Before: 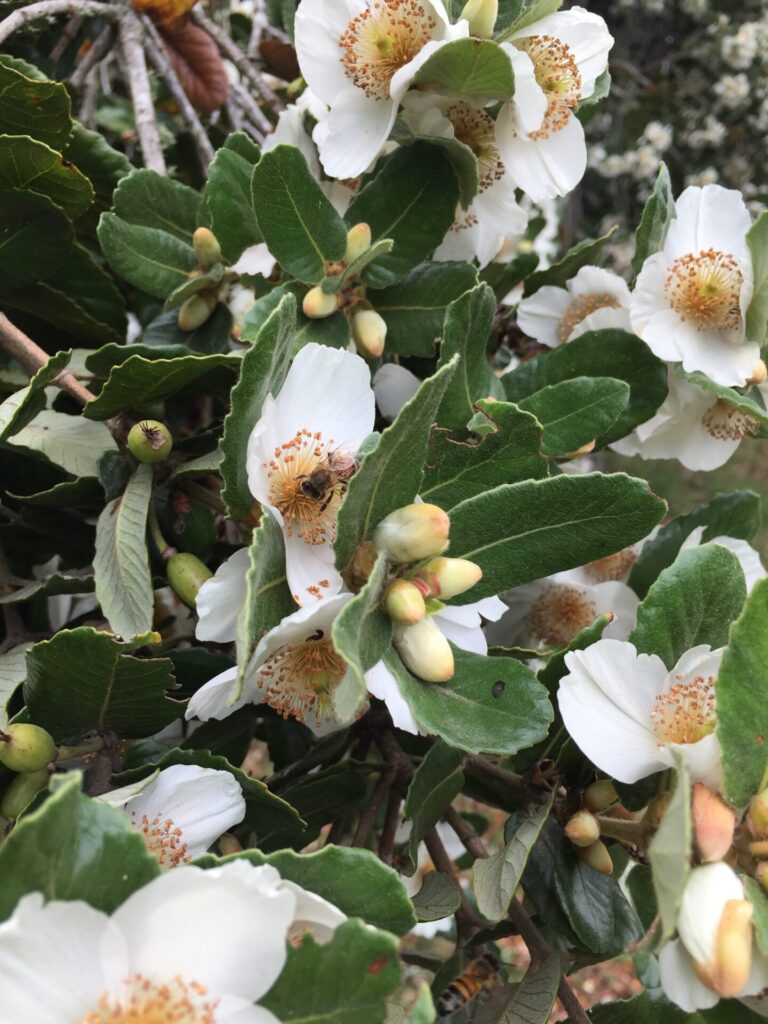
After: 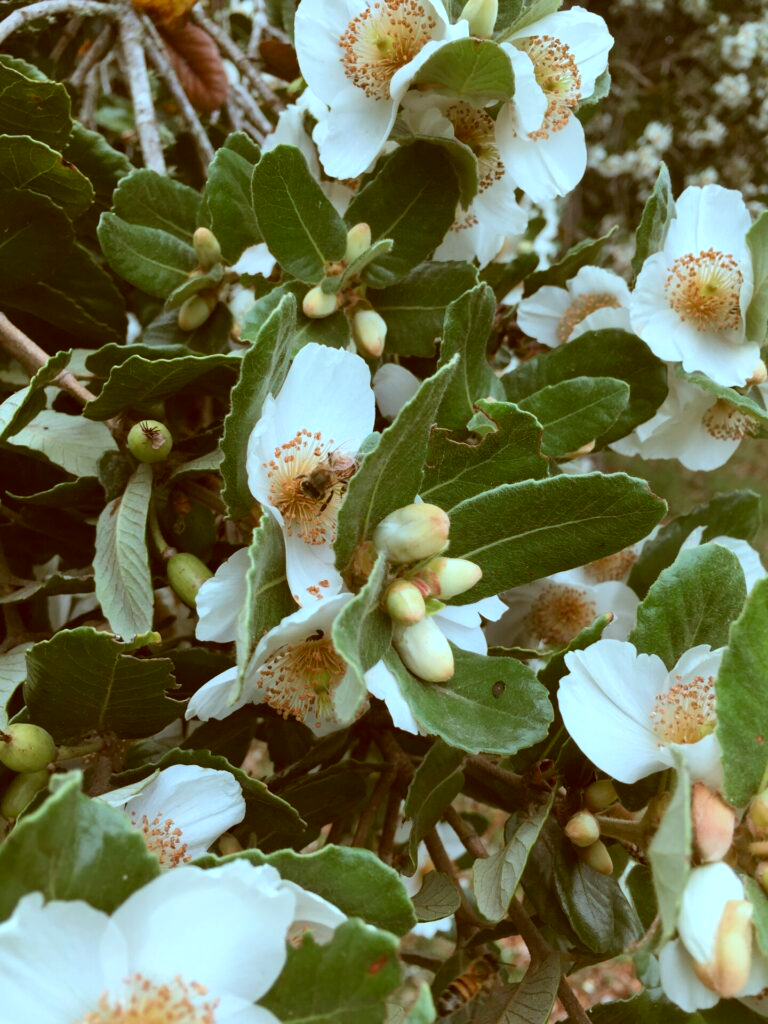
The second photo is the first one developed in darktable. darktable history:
color correction: highlights a* -13.99, highlights b* -16.45, shadows a* 9.98, shadows b* 29.77
